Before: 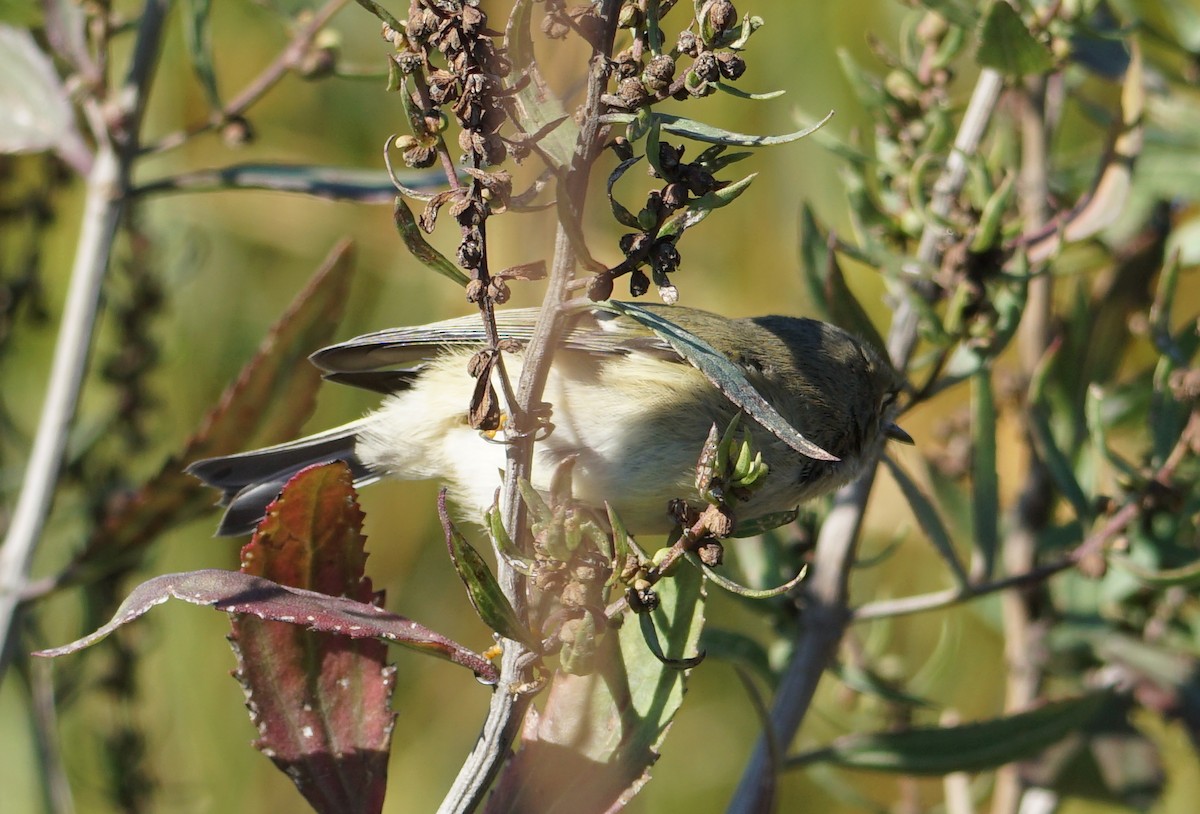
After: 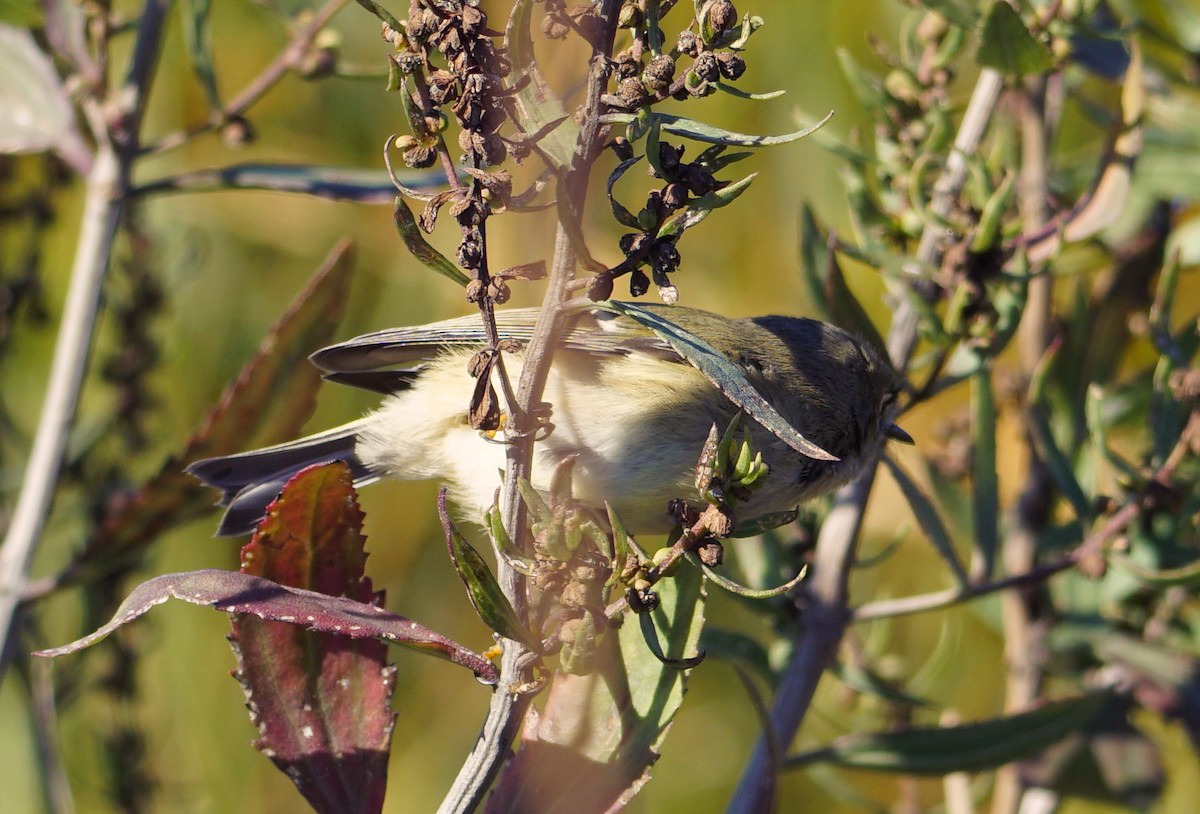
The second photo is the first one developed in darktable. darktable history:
color balance rgb: shadows lift › luminance -21.514%, shadows lift › chroma 8.991%, shadows lift › hue 283.56°, highlights gain › chroma 1.6%, highlights gain › hue 55.64°, perceptual saturation grading › global saturation 1.473%, perceptual saturation grading › highlights -2.025%, perceptual saturation grading › mid-tones 4.339%, perceptual saturation grading › shadows 7.72%, global vibrance 20%
